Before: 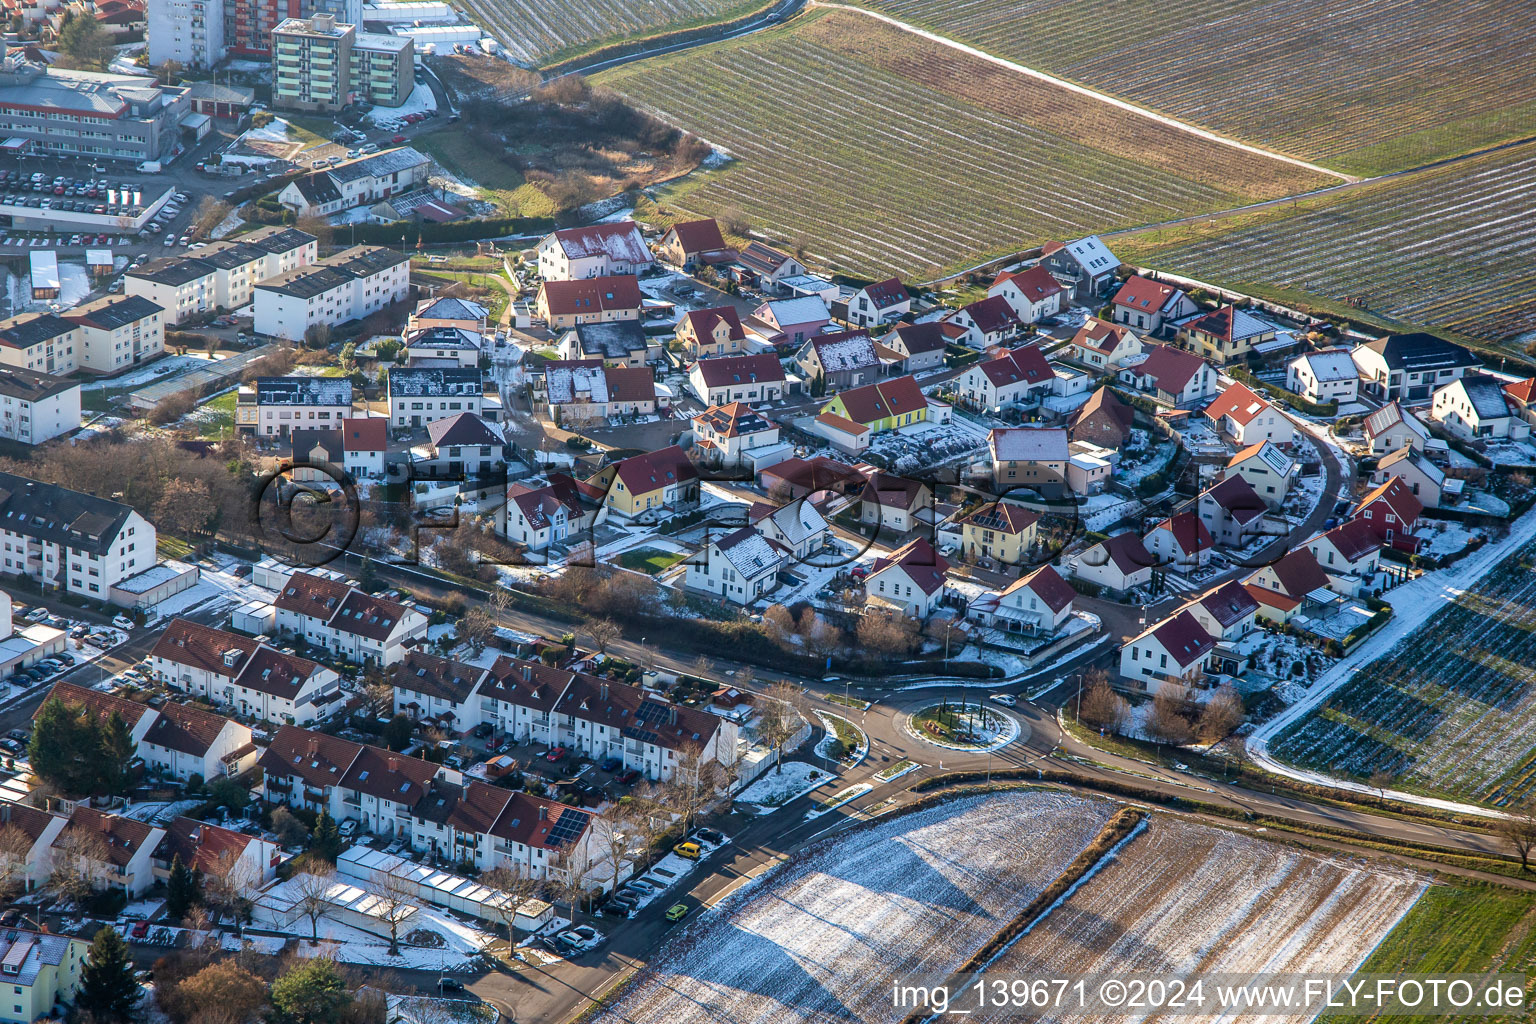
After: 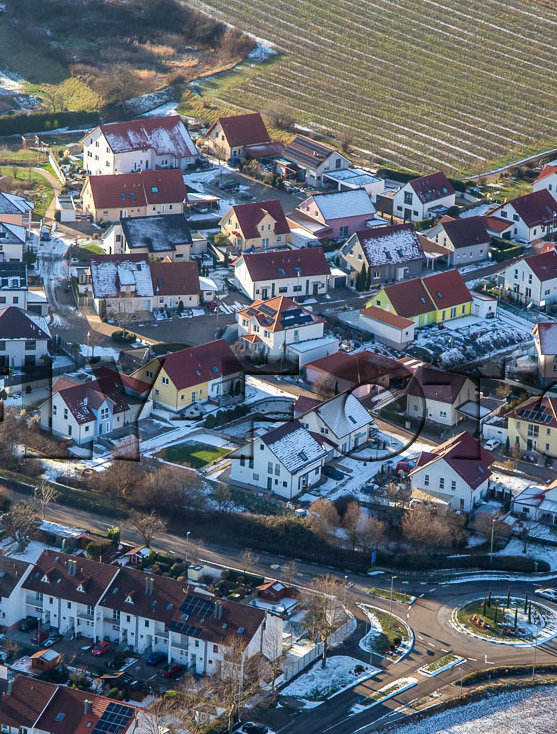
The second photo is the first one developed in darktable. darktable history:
crop and rotate: left 29.666%, top 10.399%, right 34.051%, bottom 17.866%
